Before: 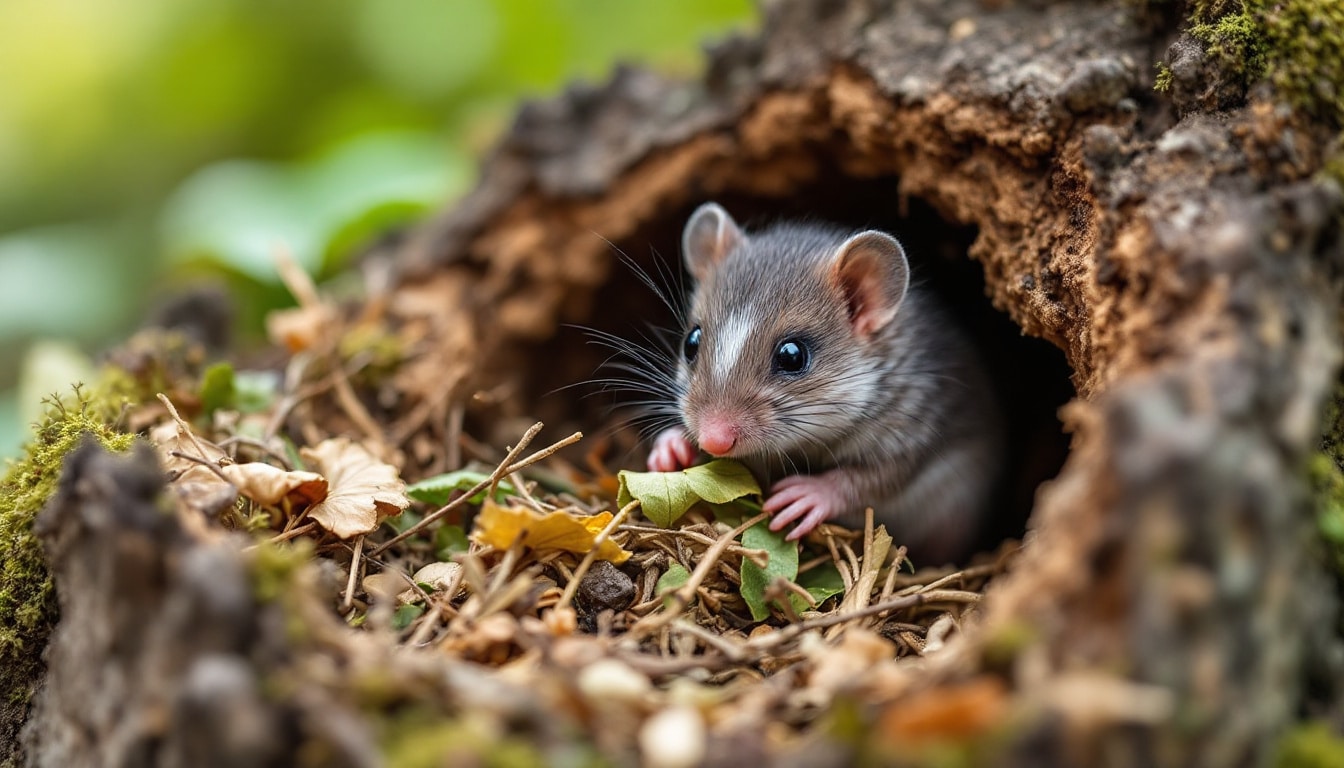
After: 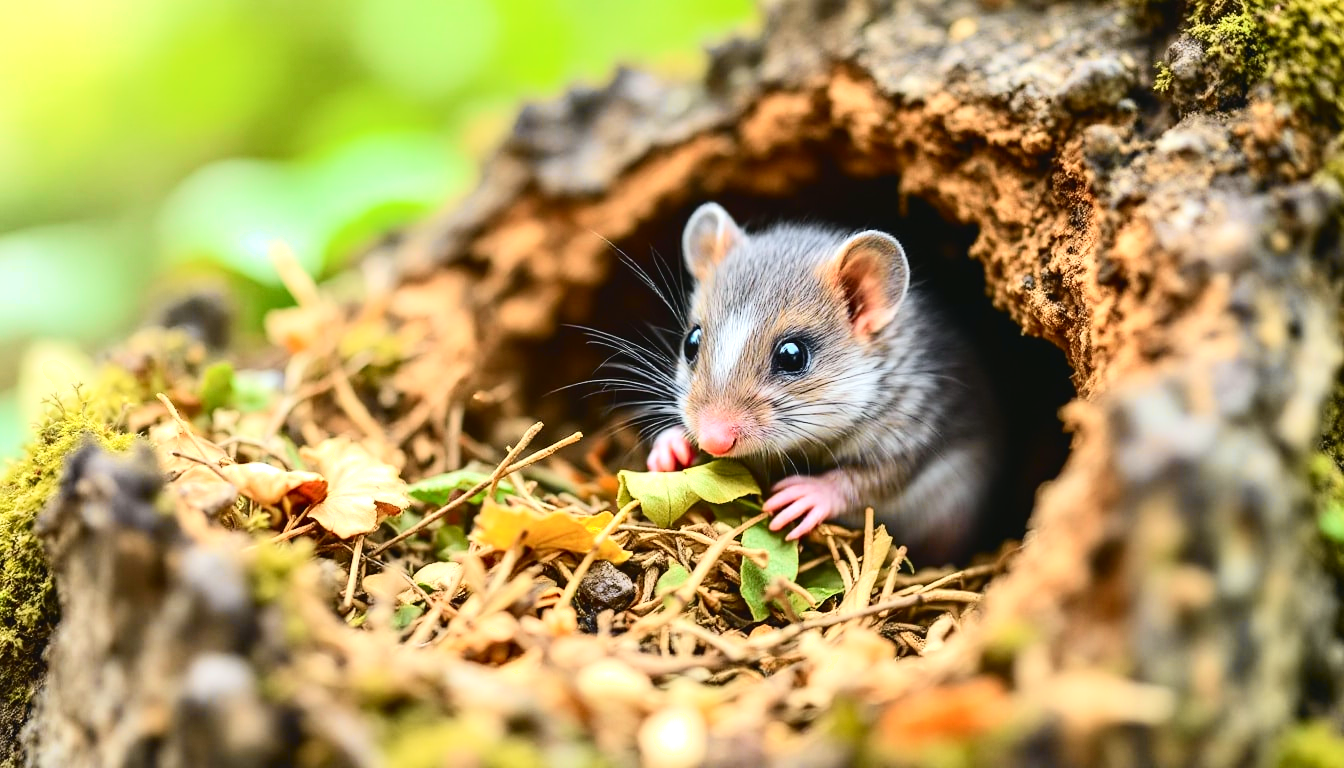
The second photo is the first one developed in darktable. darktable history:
exposure: black level correction 0, exposure 0.85 EV, compensate highlight preservation false
shadows and highlights: shadows -0.267, highlights 41.73
tone curve: curves: ch0 [(0, 0.03) (0.113, 0.087) (0.207, 0.184) (0.515, 0.612) (0.712, 0.793) (1, 0.946)]; ch1 [(0, 0) (0.172, 0.123) (0.317, 0.279) (0.414, 0.382) (0.476, 0.479) (0.505, 0.498) (0.534, 0.534) (0.621, 0.65) (0.709, 0.764) (1, 1)]; ch2 [(0, 0) (0.411, 0.424) (0.505, 0.505) (0.521, 0.524) (0.537, 0.57) (0.65, 0.699) (1, 1)], color space Lab, independent channels, preserve colors none
tone equalizer: smoothing diameter 2.11%, edges refinement/feathering 21.92, mask exposure compensation -1.57 EV, filter diffusion 5
